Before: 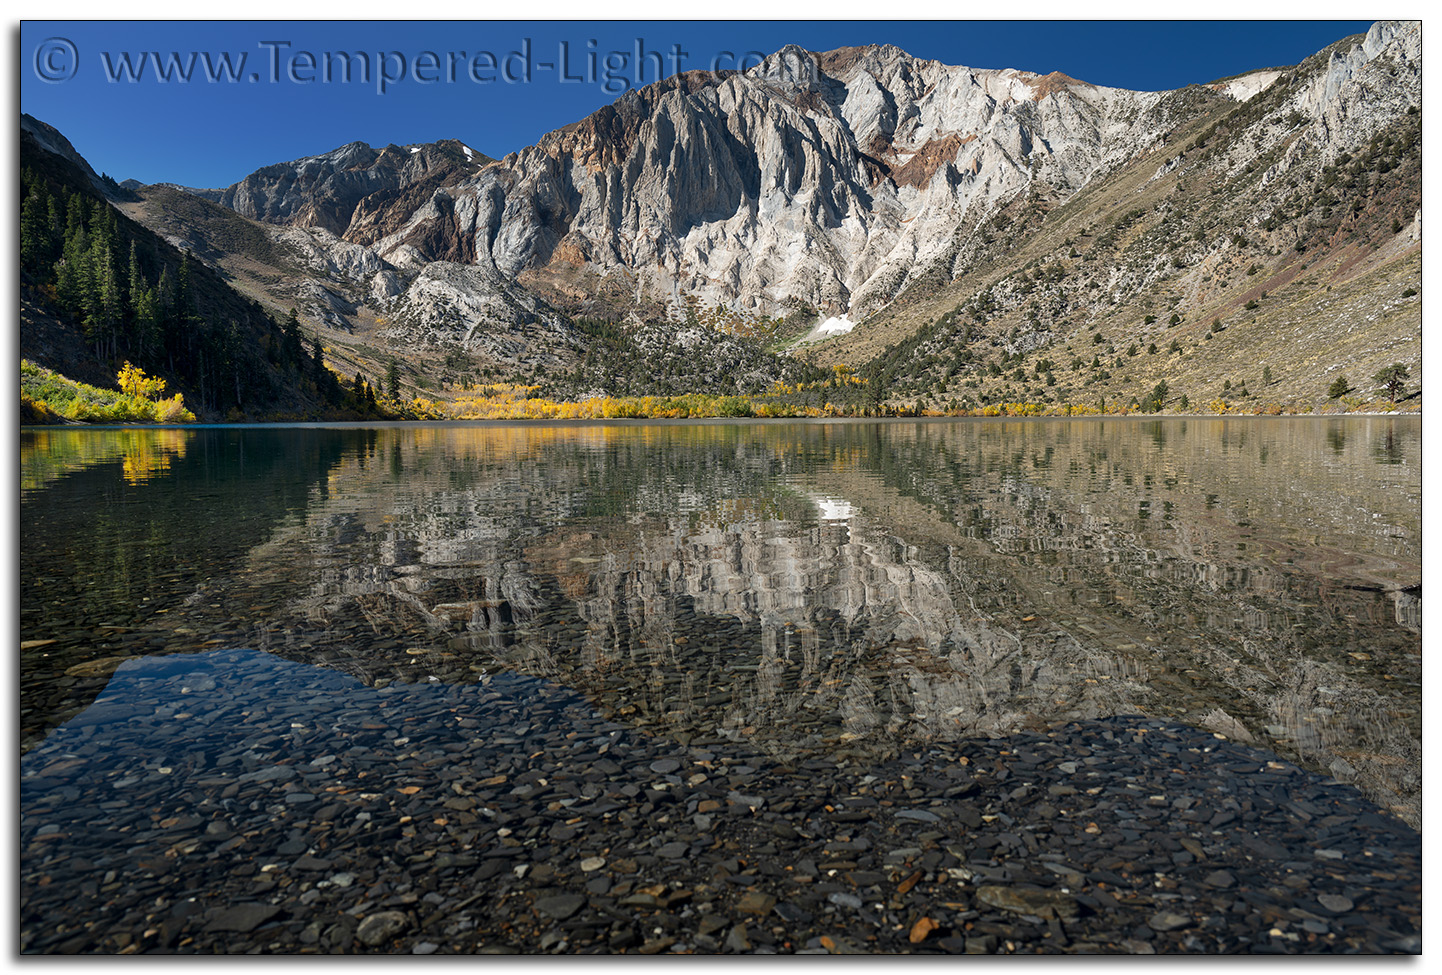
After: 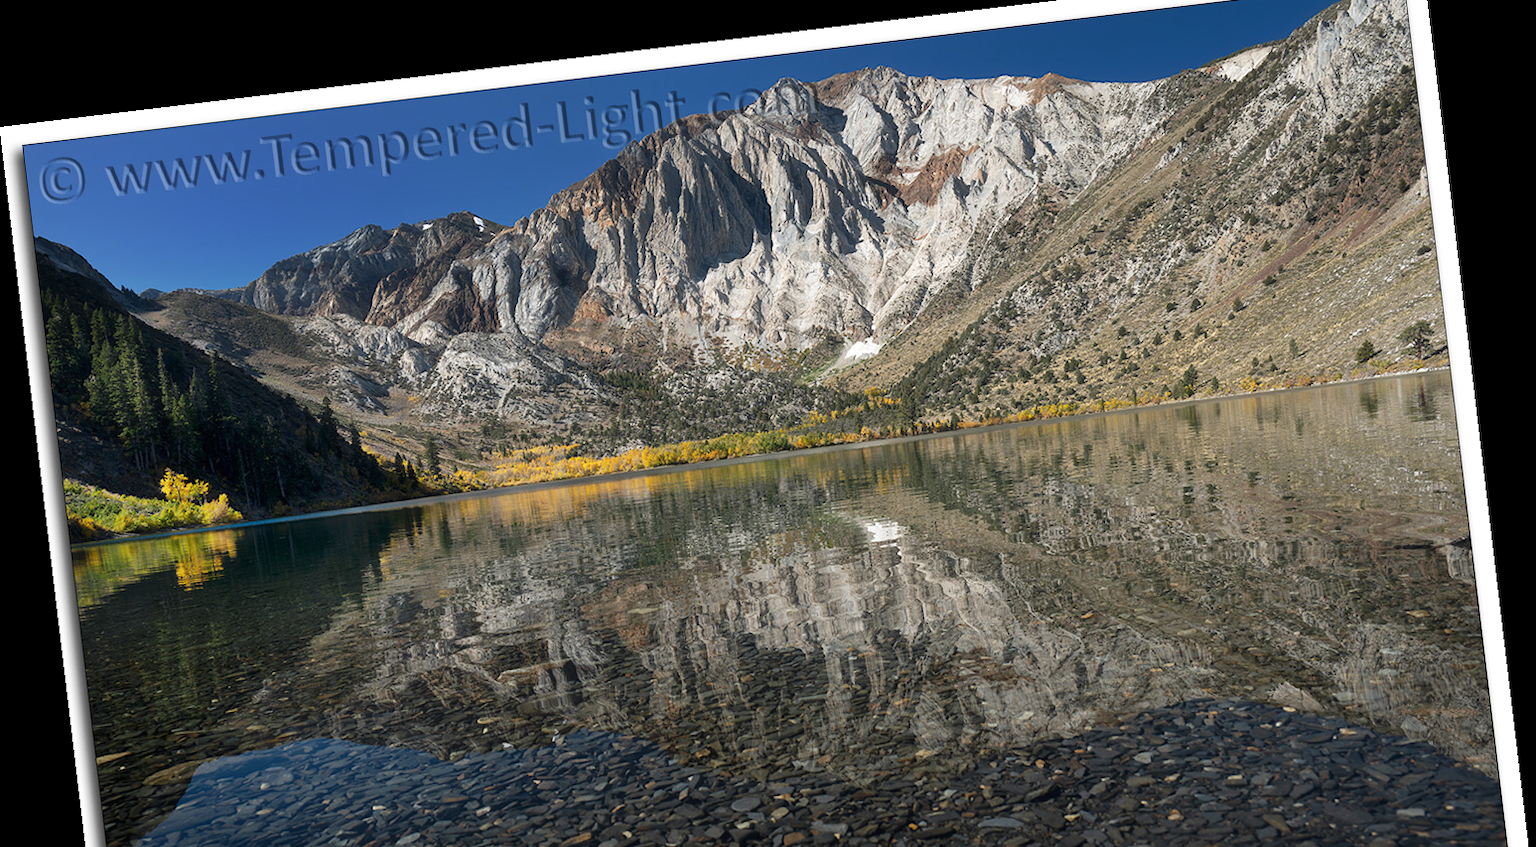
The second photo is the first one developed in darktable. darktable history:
crop: top 3.857%, bottom 21.132%
haze removal: strength -0.05
rotate and perspective: rotation -6.83°, automatic cropping off
